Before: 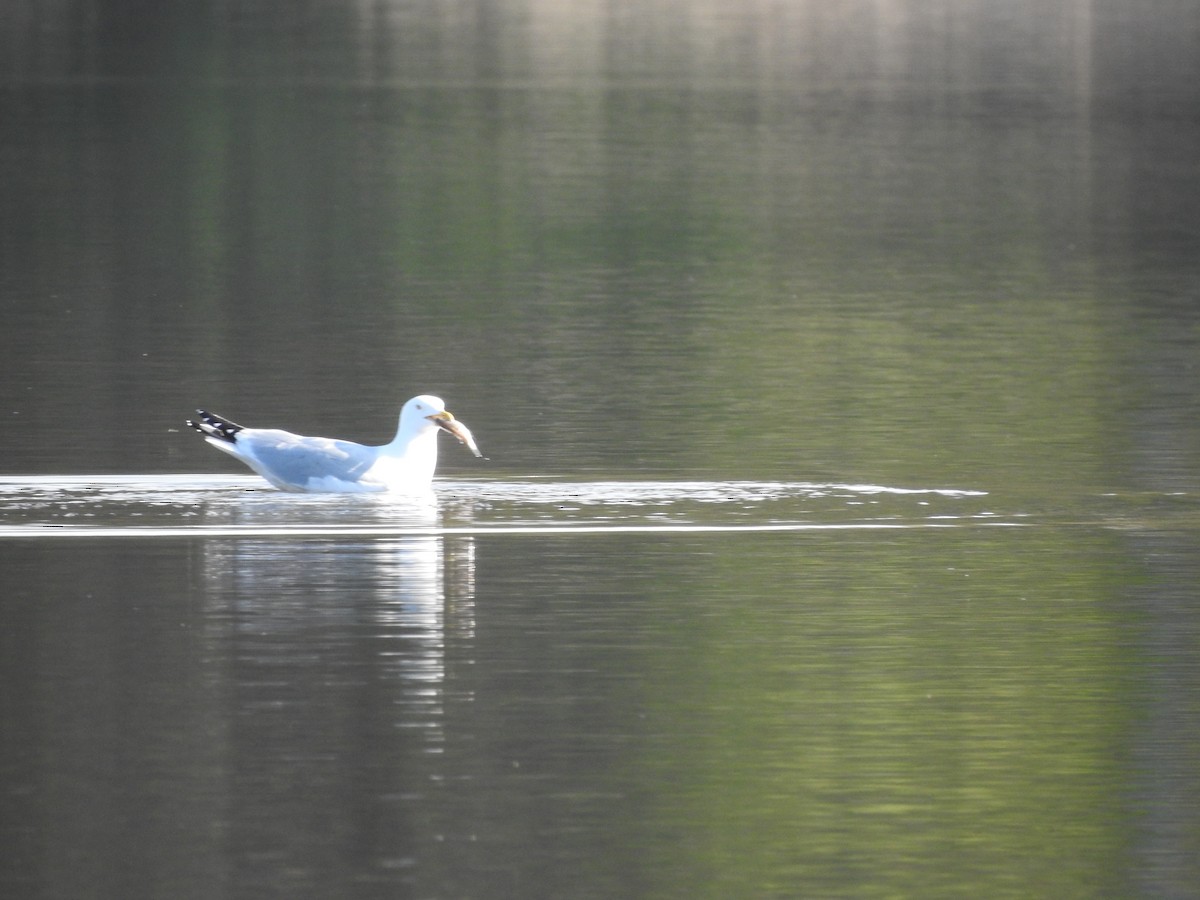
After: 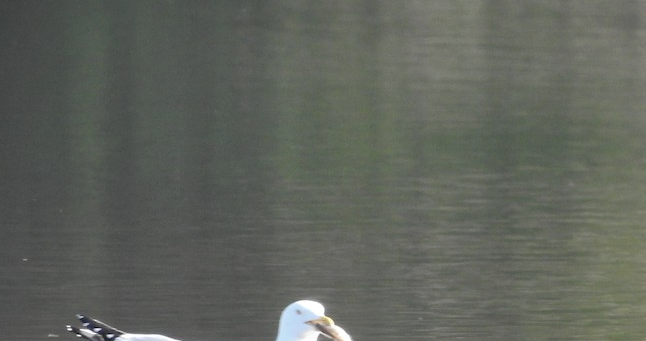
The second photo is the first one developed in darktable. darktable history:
tone equalizer: smoothing 1
contrast brightness saturation: contrast 0.096, saturation -0.29
color balance rgb: global offset › luminance -0.862%, perceptual saturation grading › global saturation -0.051%, global vibrance 20%
shadows and highlights: on, module defaults
crop: left 10.031%, top 10.643%, right 36.101%, bottom 51.449%
